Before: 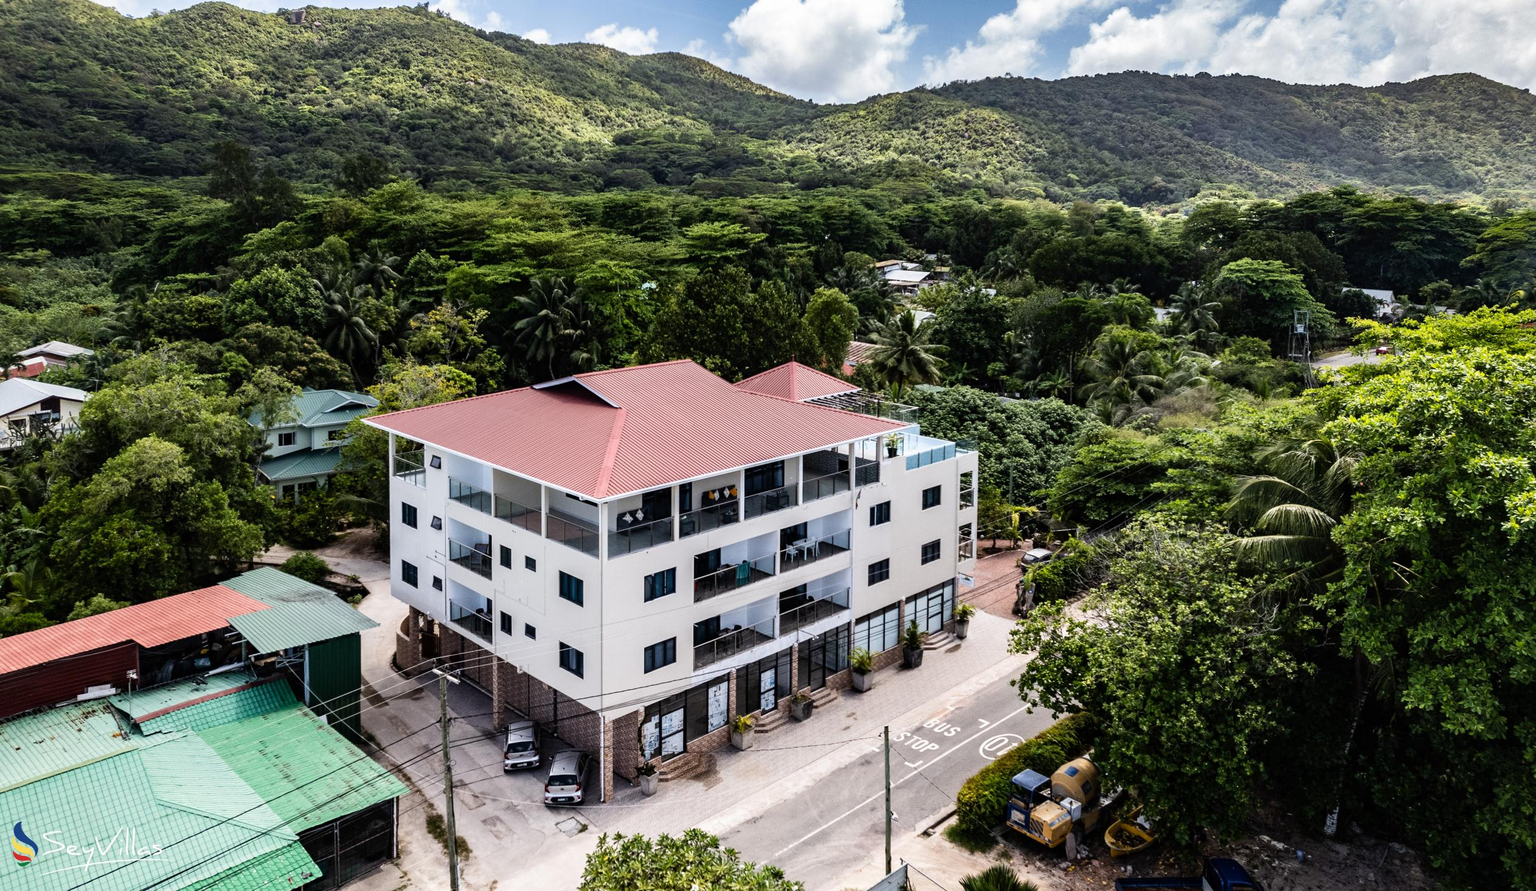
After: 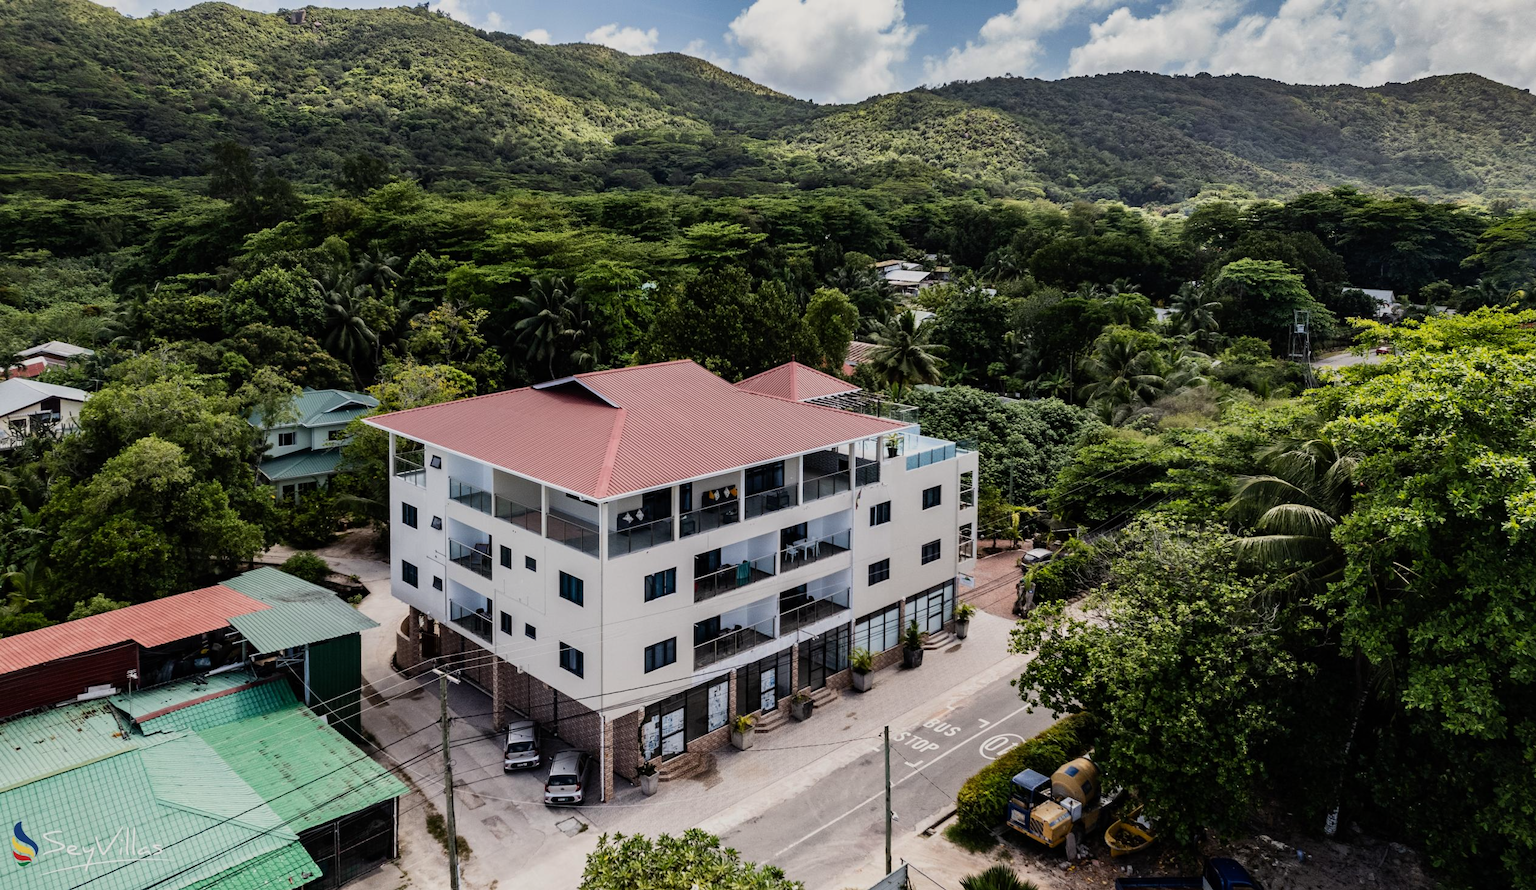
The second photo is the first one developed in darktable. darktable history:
exposure: exposure -0.462 EV, compensate highlight preservation false
white balance: red 1.009, blue 0.985
